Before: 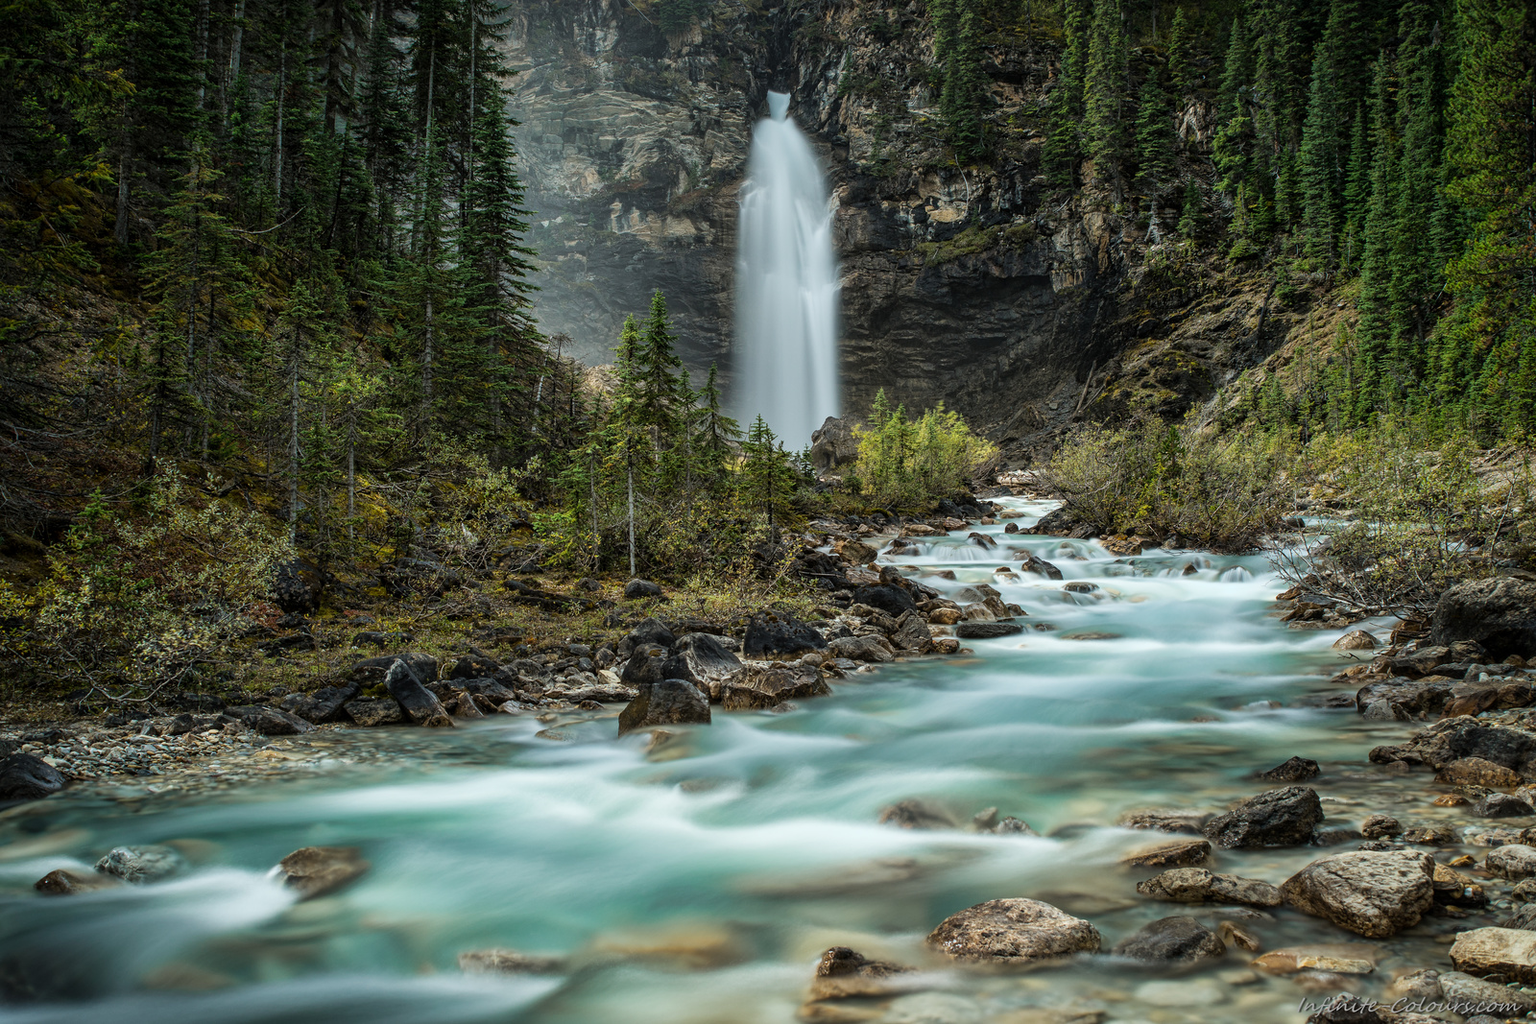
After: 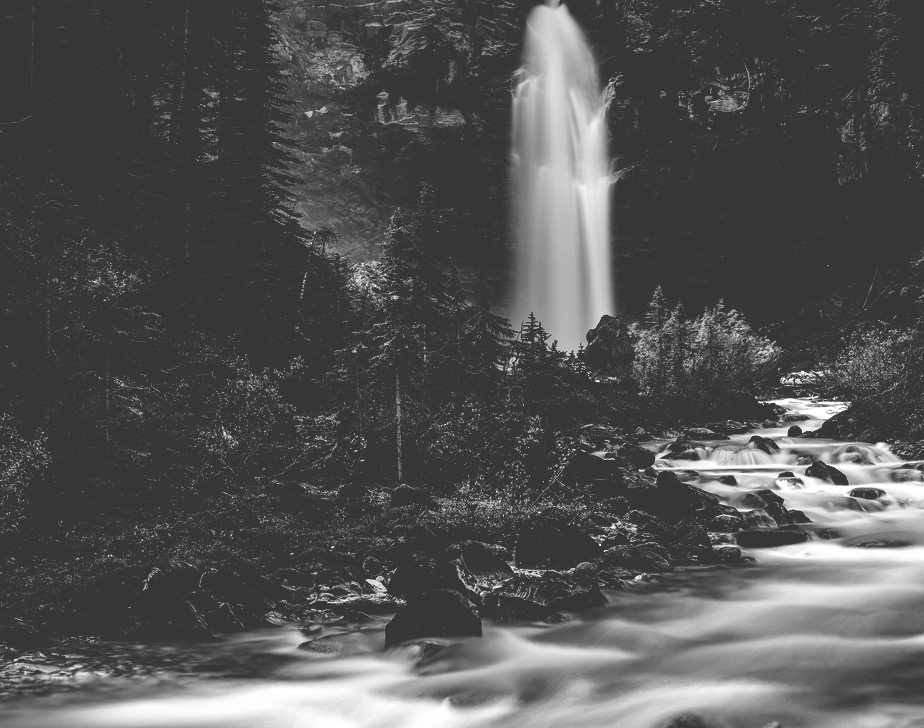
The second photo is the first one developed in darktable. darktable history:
crop: left 16.202%, top 11.208%, right 26.045%, bottom 20.557%
base curve: curves: ch0 [(0, 0.036) (0.083, 0.04) (0.804, 1)], preserve colors none
monochrome: on, module defaults
